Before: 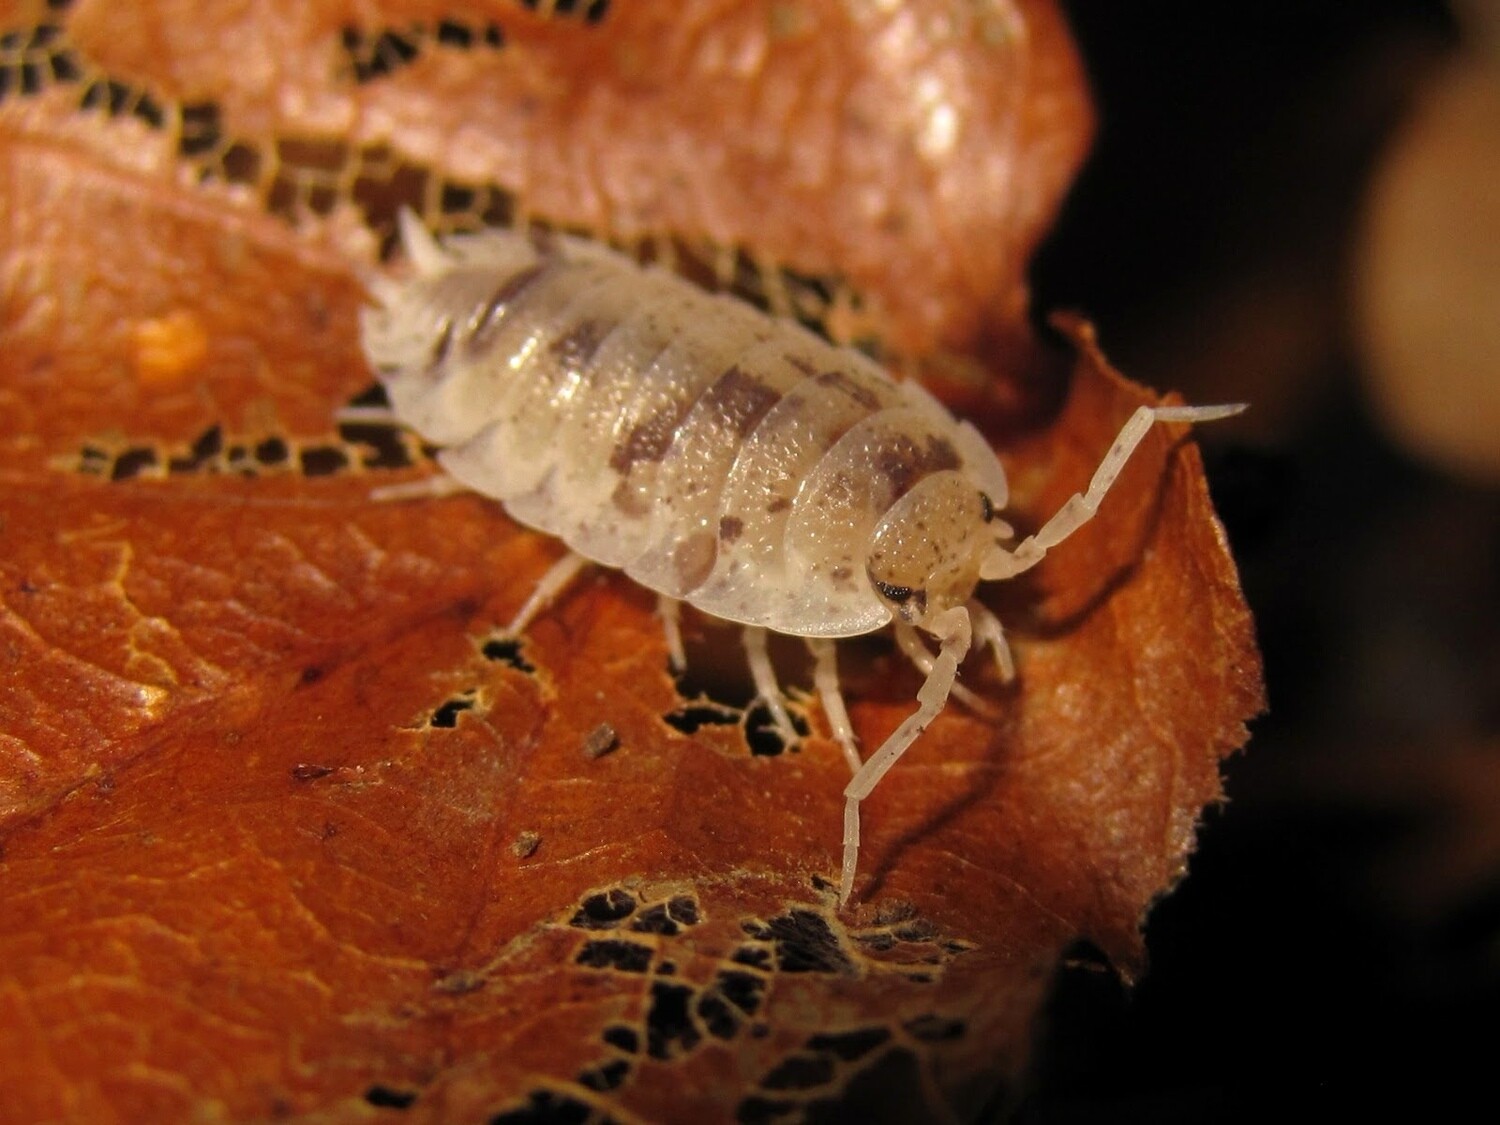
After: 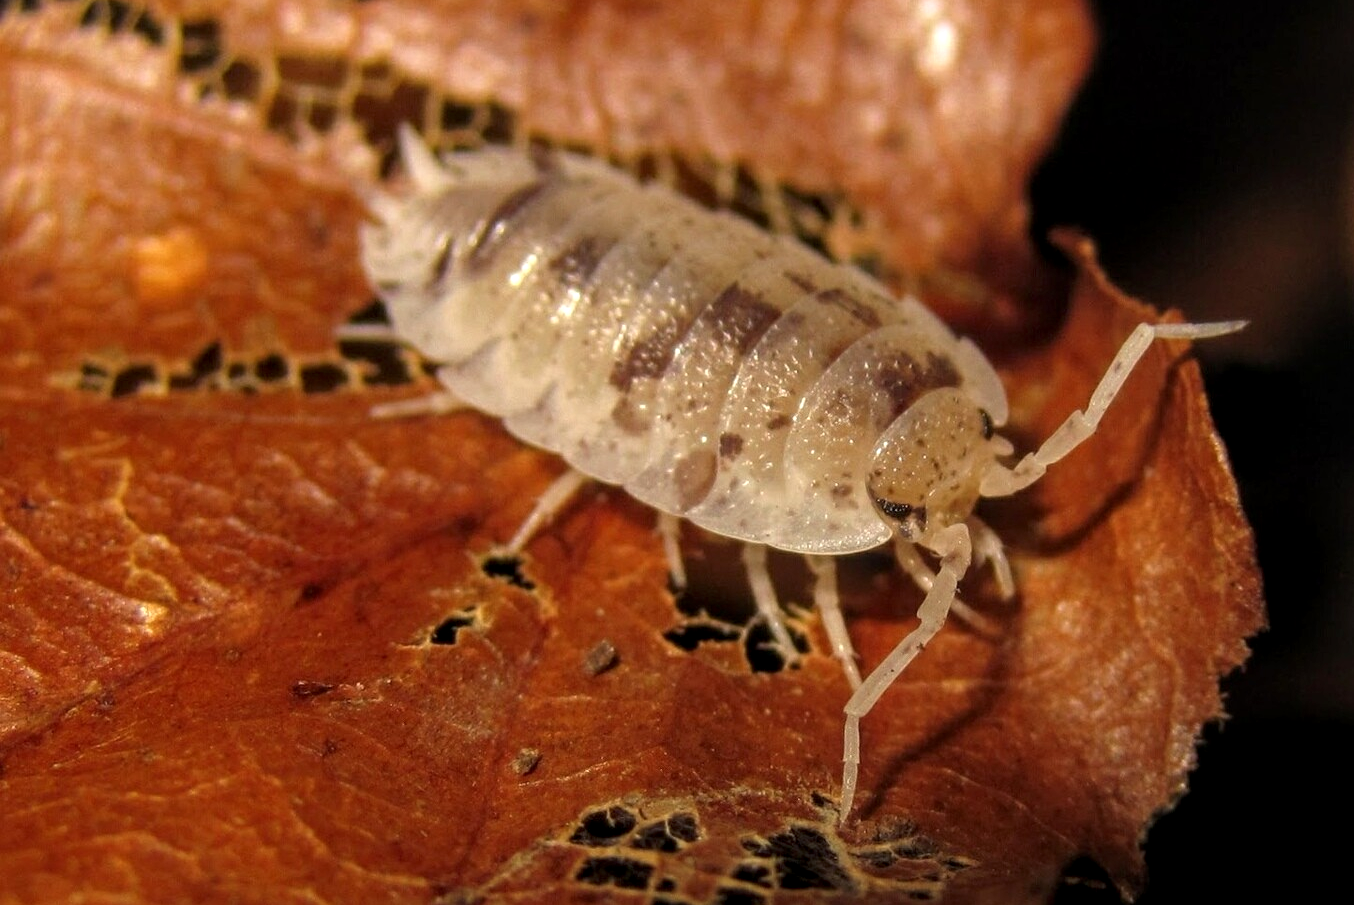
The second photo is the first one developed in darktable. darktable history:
local contrast: detail 130%
crop: top 7.401%, right 9.693%, bottom 12.068%
